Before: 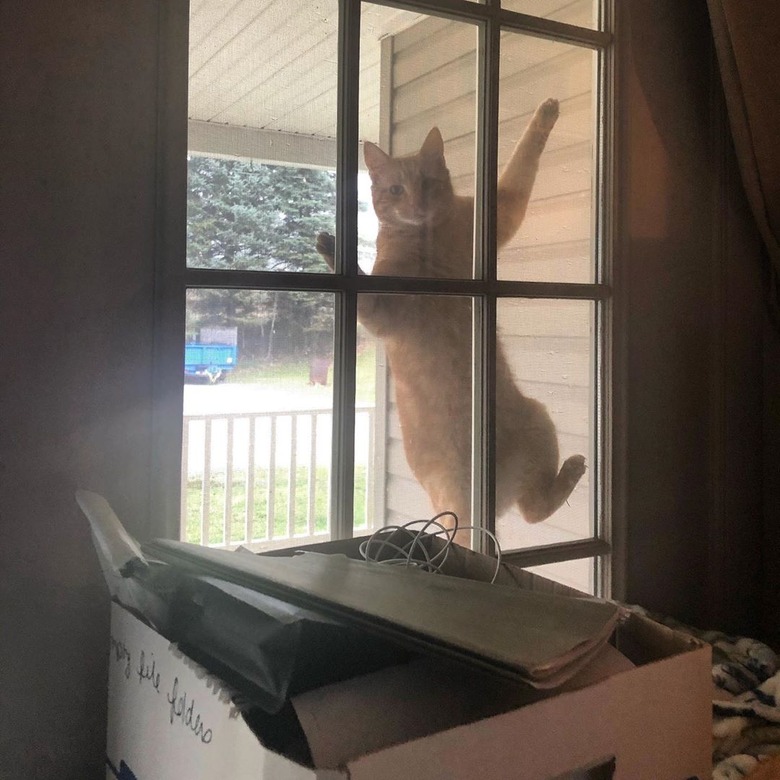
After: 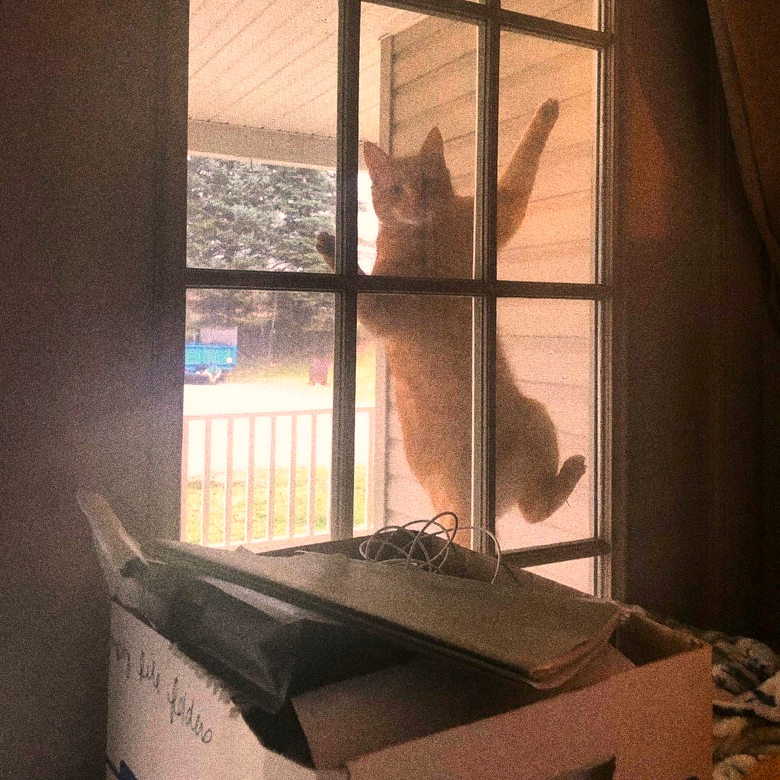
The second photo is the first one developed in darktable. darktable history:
white balance: red 1.127, blue 0.943
color correction: highlights a* 3.12, highlights b* -1.55, shadows a* -0.101, shadows b* 2.52, saturation 0.98
color balance: output saturation 120%
grain: coarseness 10.62 ISO, strength 55.56%
